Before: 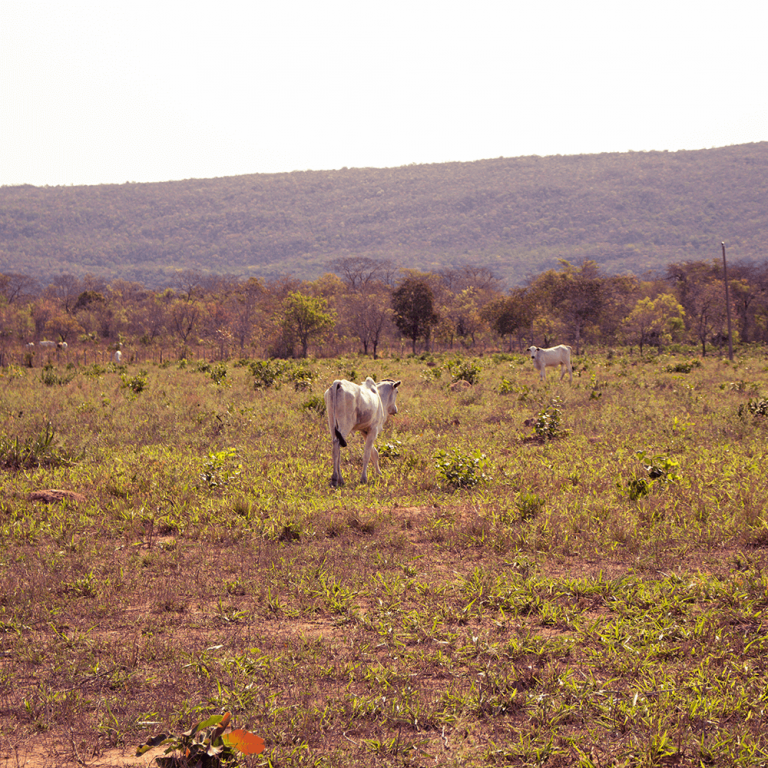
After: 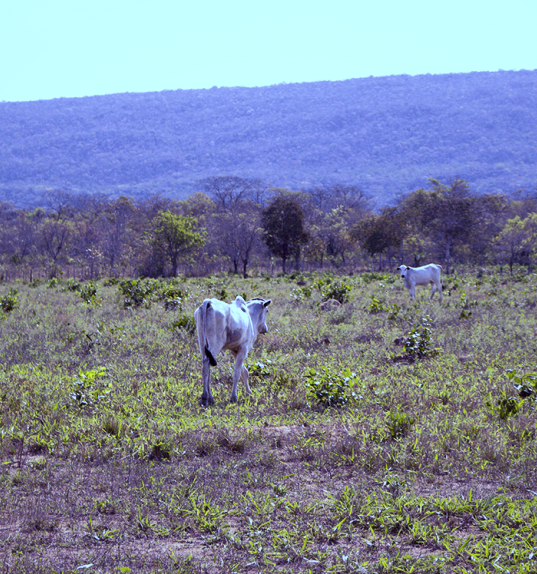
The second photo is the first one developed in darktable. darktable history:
crop and rotate: left 17.046%, top 10.659%, right 12.989%, bottom 14.553%
local contrast: mode bilateral grid, contrast 20, coarseness 100, detail 150%, midtone range 0.2
white balance: red 0.766, blue 1.537
